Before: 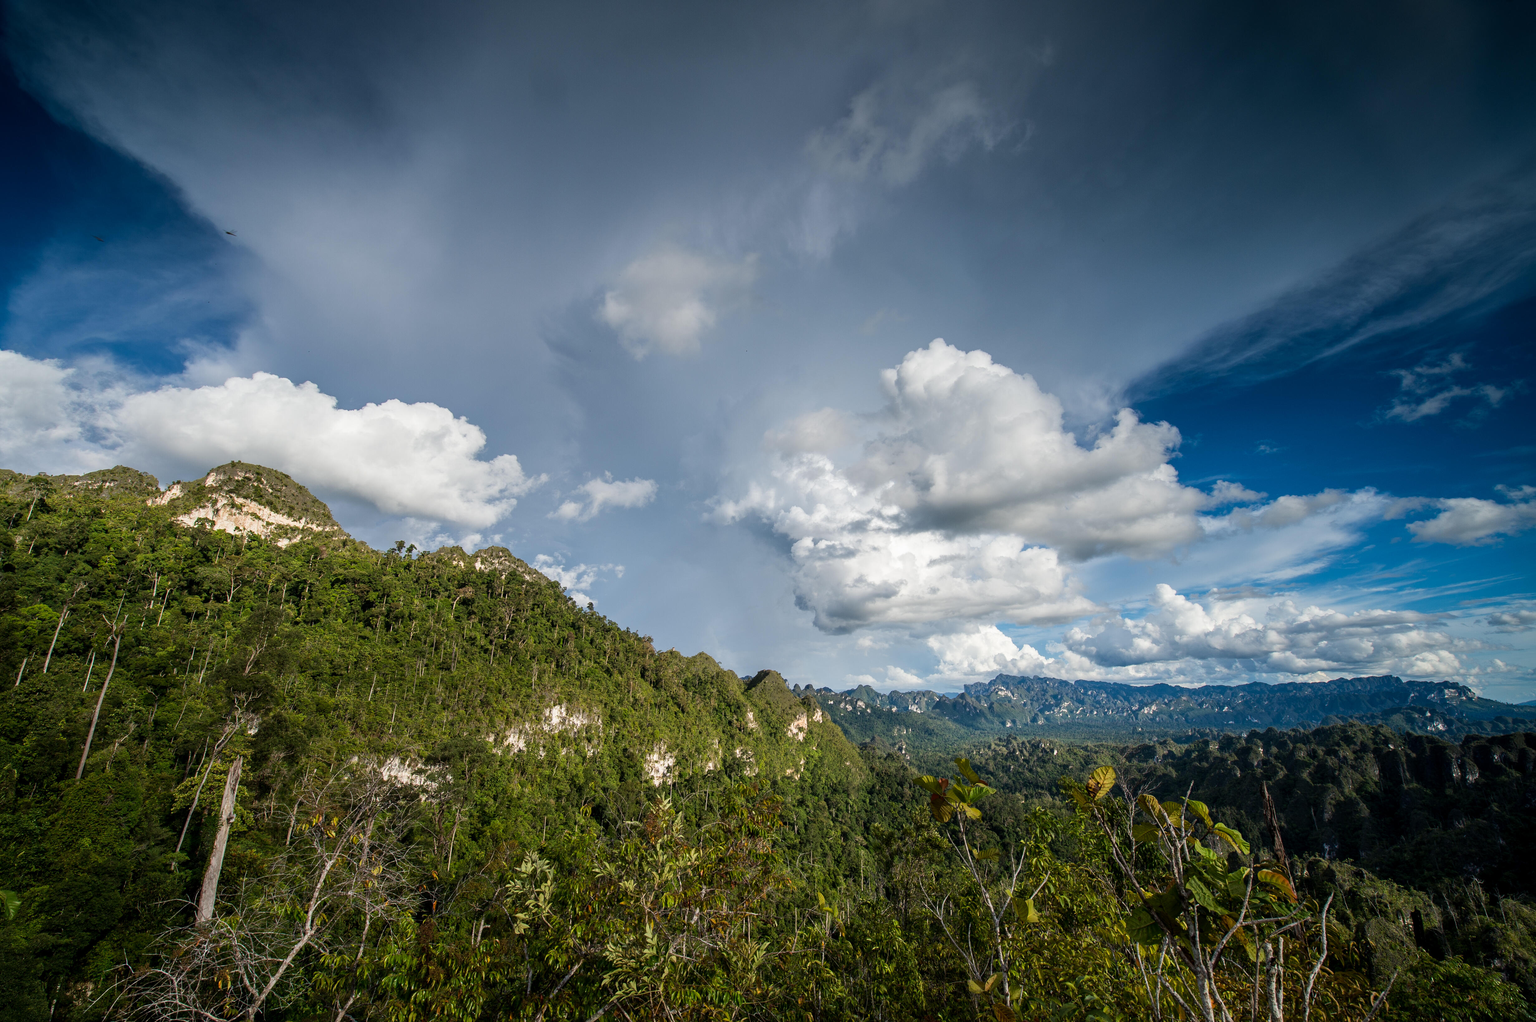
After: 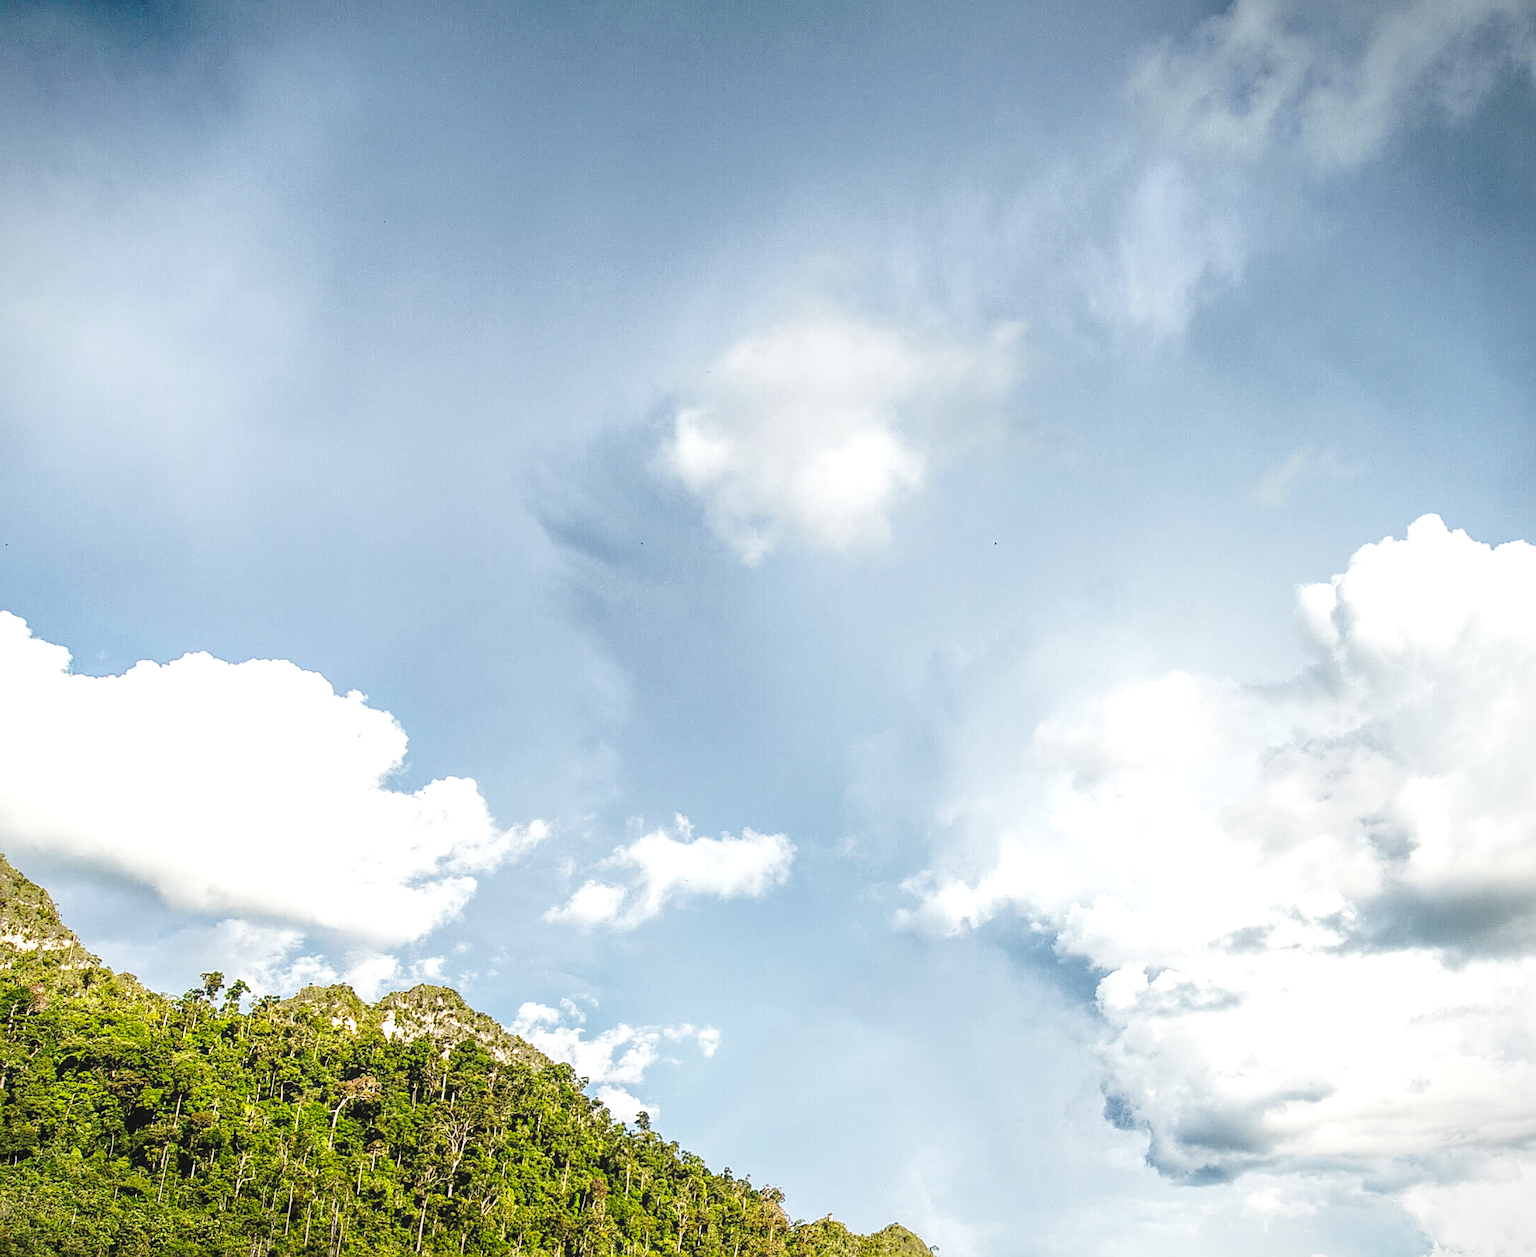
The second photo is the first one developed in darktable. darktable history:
tone equalizer: -8 EV -0.408 EV, -7 EV -0.407 EV, -6 EV -0.362 EV, -5 EV -0.21 EV, -3 EV 0.191 EV, -2 EV 0.331 EV, -1 EV 0.395 EV, +0 EV 0.446 EV
sharpen: on, module defaults
local contrast: highlights 74%, shadows 55%, detail 176%, midtone range 0.207
exposure: exposure -0.058 EV, compensate exposure bias true, compensate highlight preservation false
vignetting: fall-off start 97.28%, fall-off radius 78.31%, brightness -0.46, saturation -0.292, width/height ratio 1.118
crop: left 19.936%, top 10.84%, right 35.786%, bottom 34.715%
base curve: curves: ch0 [(0, 0) (0.032, 0.037) (0.105, 0.228) (0.435, 0.76) (0.856, 0.983) (1, 1)], preserve colors none
color calibration: output R [0.994, 0.059, -0.119, 0], output G [-0.036, 1.09, -0.119, 0], output B [0.078, -0.108, 0.961, 0], x 0.339, y 0.354, temperature 5162.42 K
